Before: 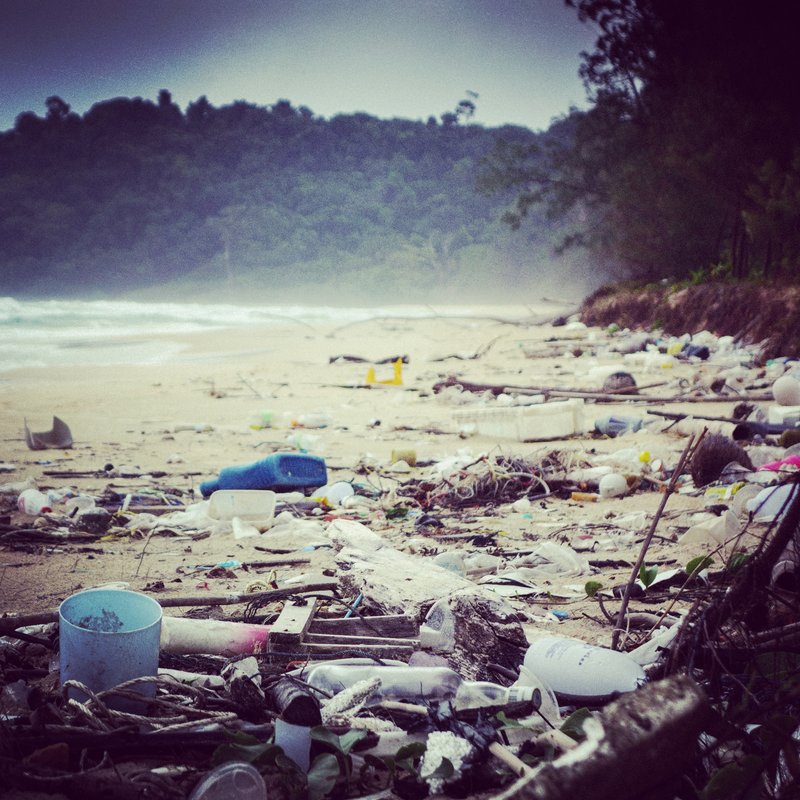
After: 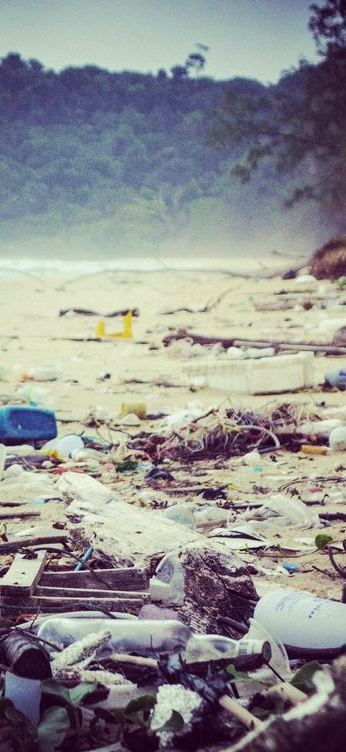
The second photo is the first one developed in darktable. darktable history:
crop: left 33.789%, top 5.994%, right 22.9%
velvia: on, module defaults
